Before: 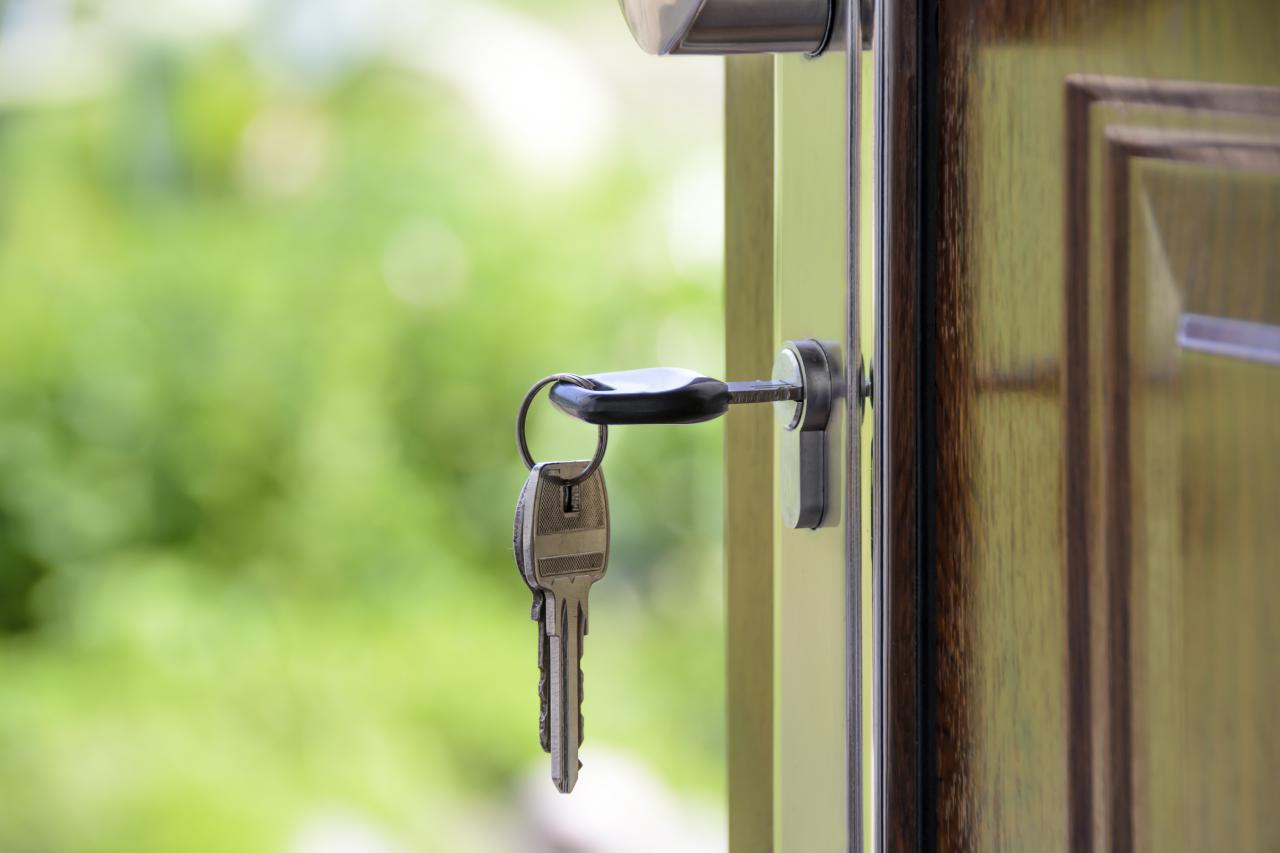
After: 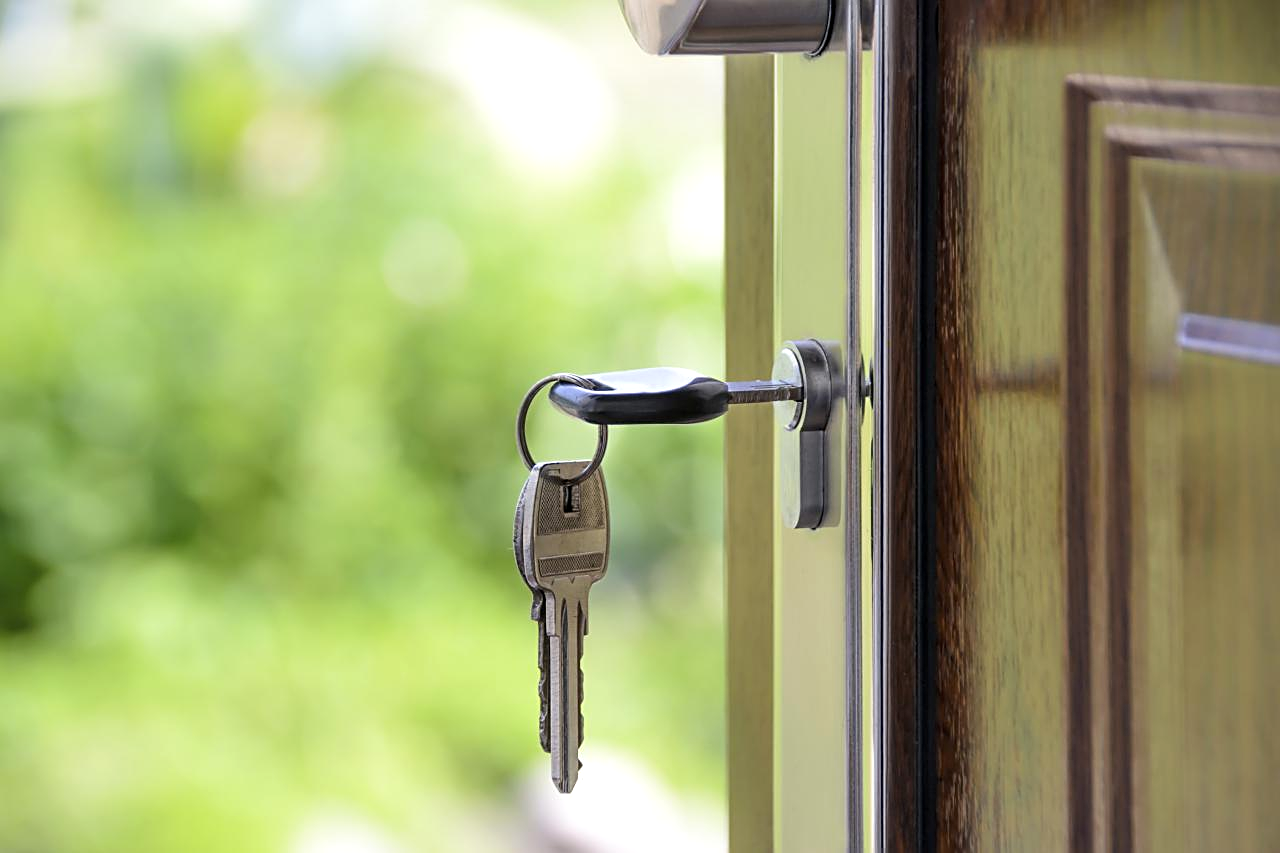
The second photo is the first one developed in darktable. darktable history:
sharpen: on, module defaults
exposure: exposure 0.161 EV, compensate highlight preservation false
